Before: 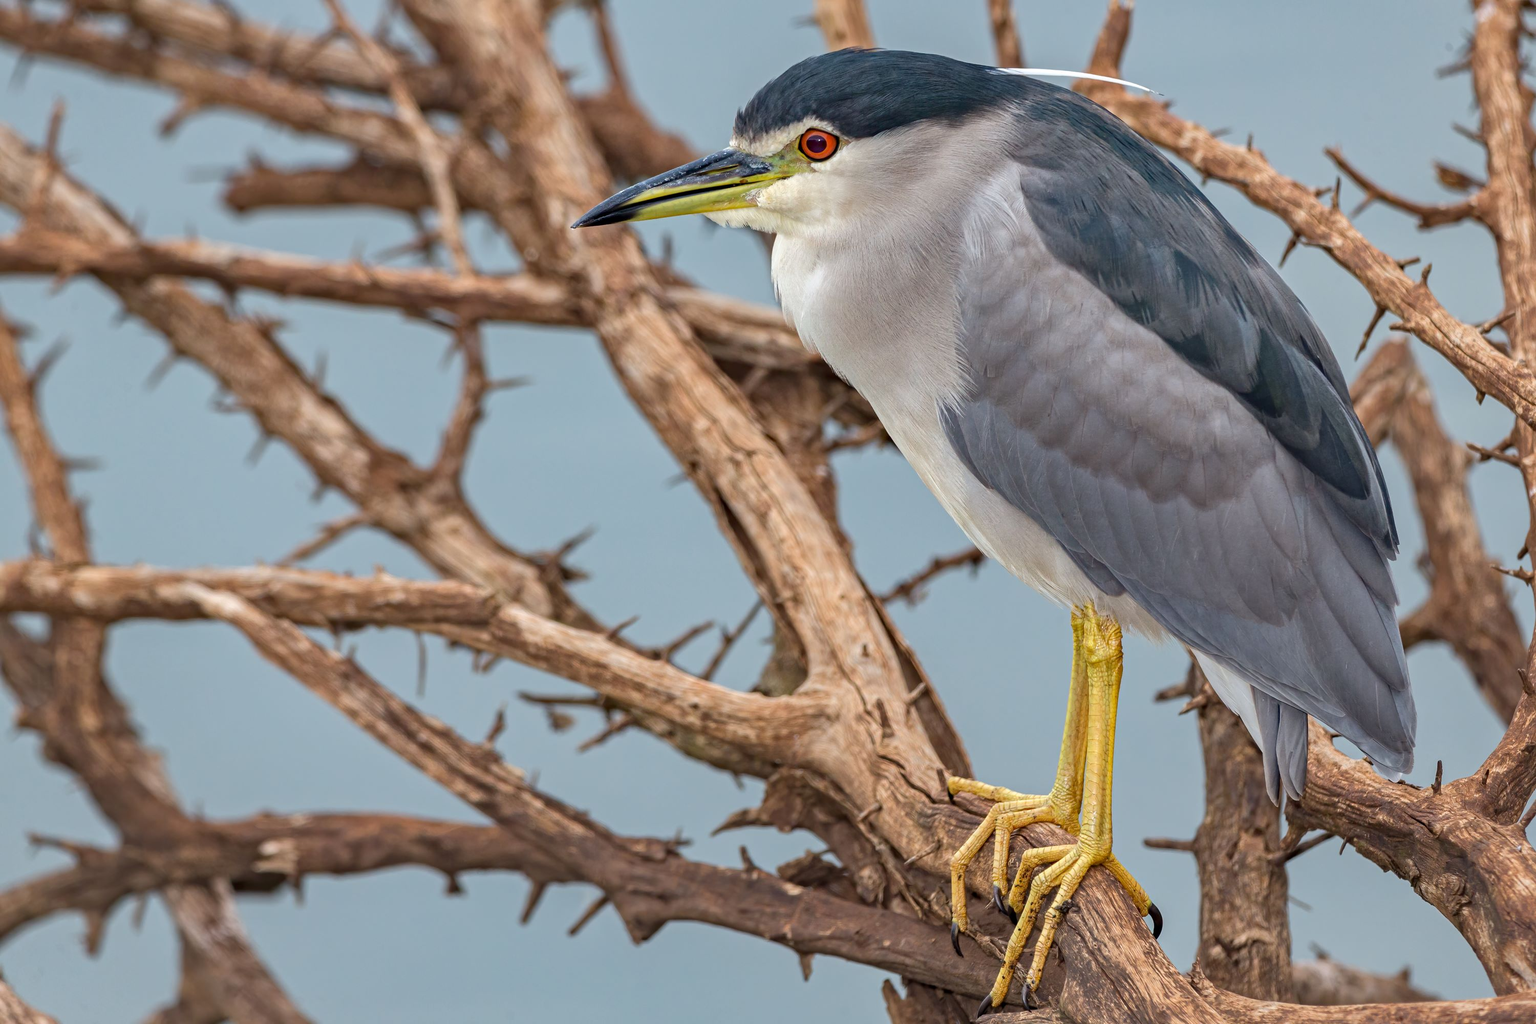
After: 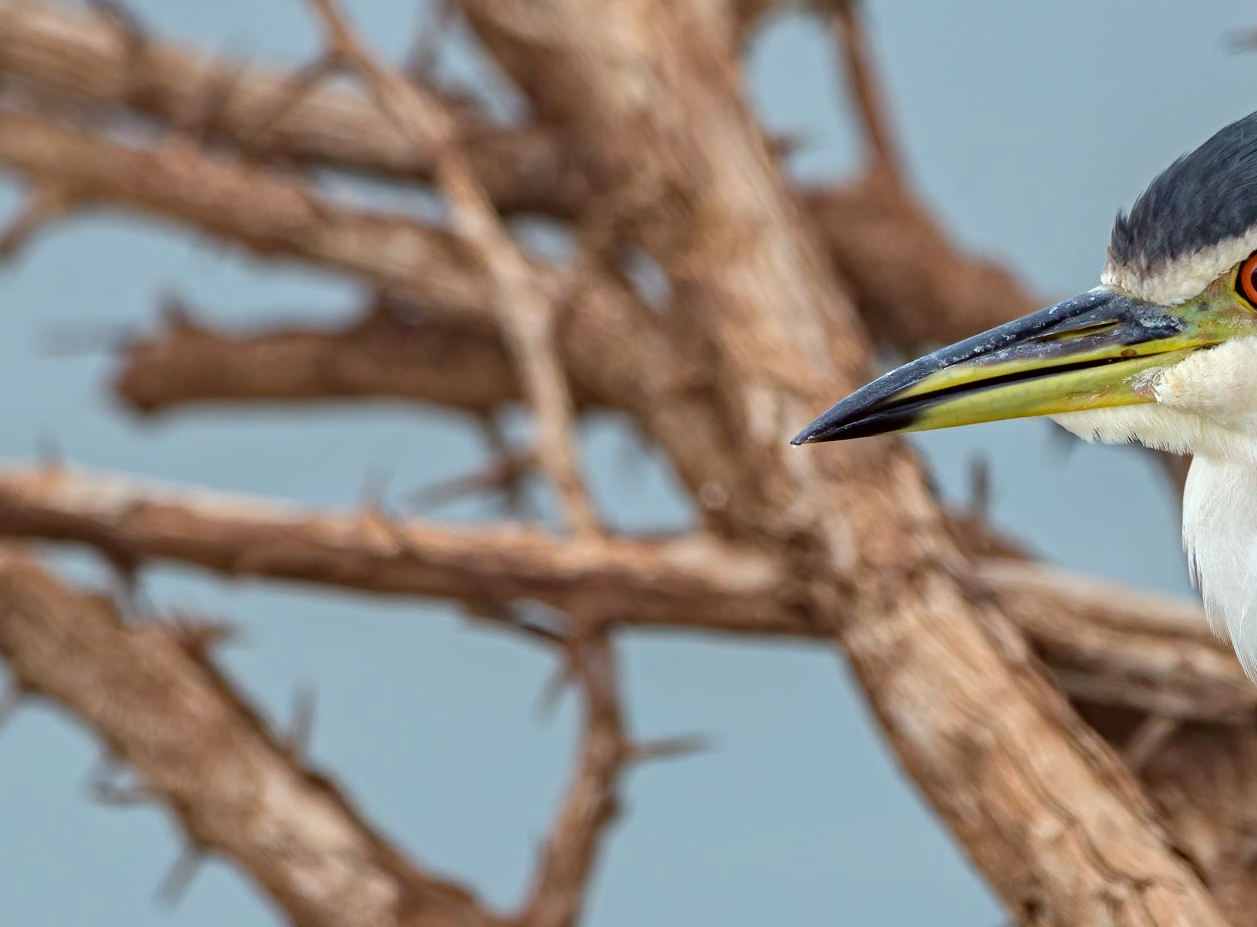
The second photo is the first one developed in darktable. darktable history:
color correction: highlights a* -2.83, highlights b* -2.41, shadows a* 2.46, shadows b* 2.84
crop and rotate: left 10.828%, top 0.083%, right 47.25%, bottom 53.565%
